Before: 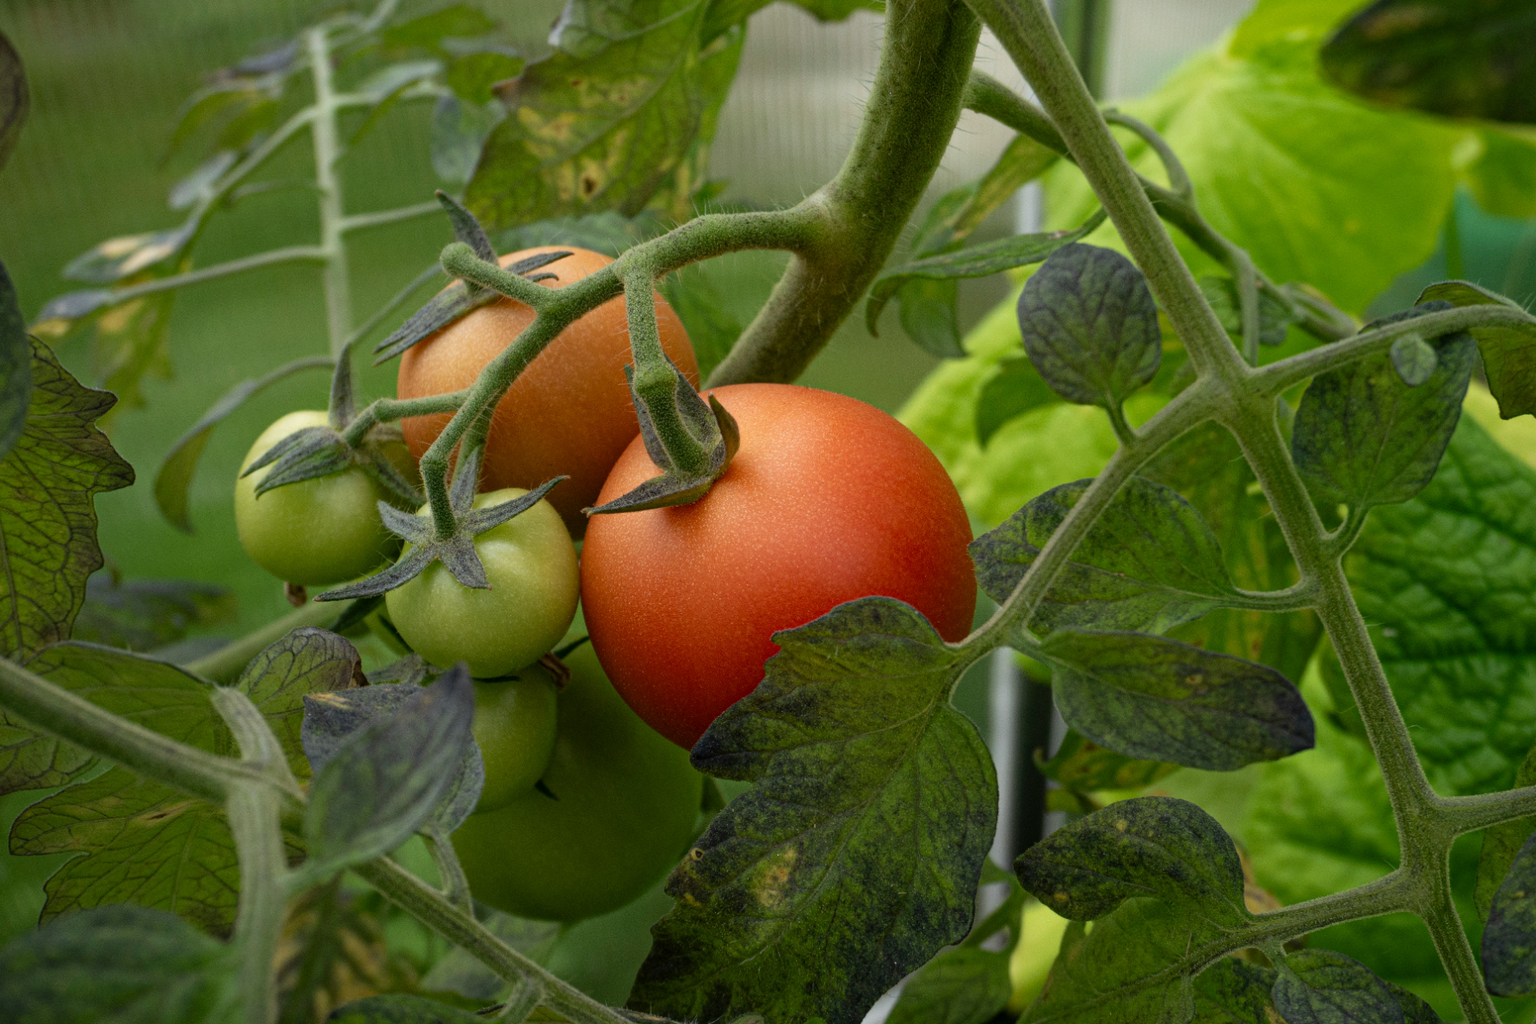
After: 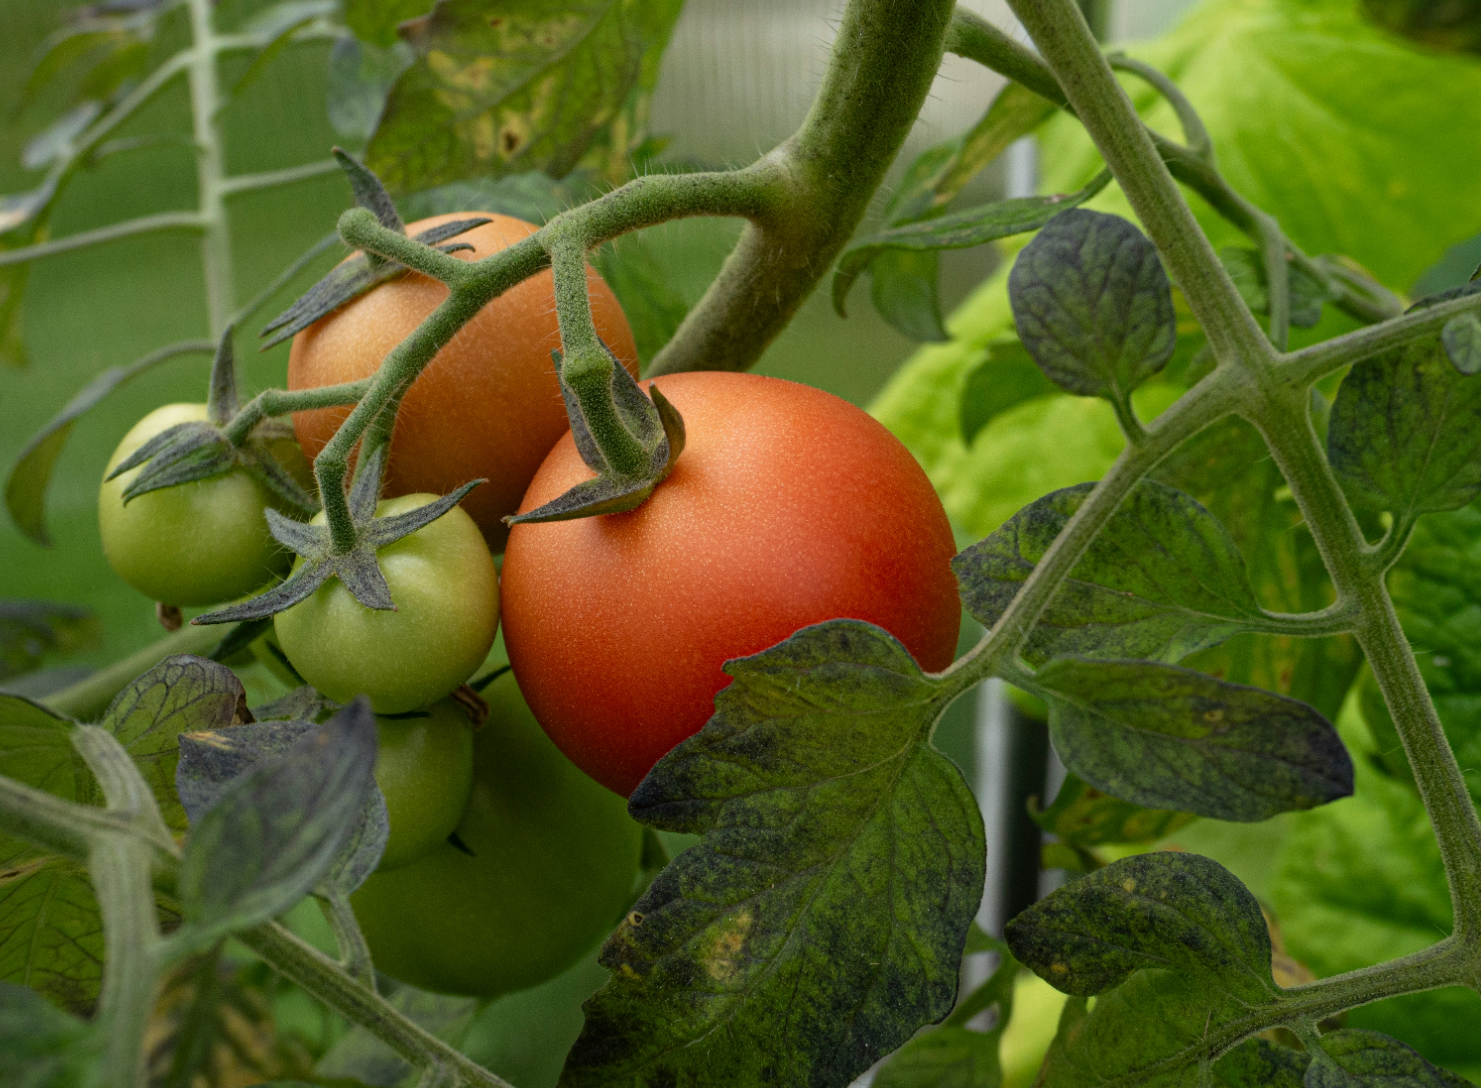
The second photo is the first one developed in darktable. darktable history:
crop: left 9.768%, top 6.229%, right 7.25%, bottom 2.311%
